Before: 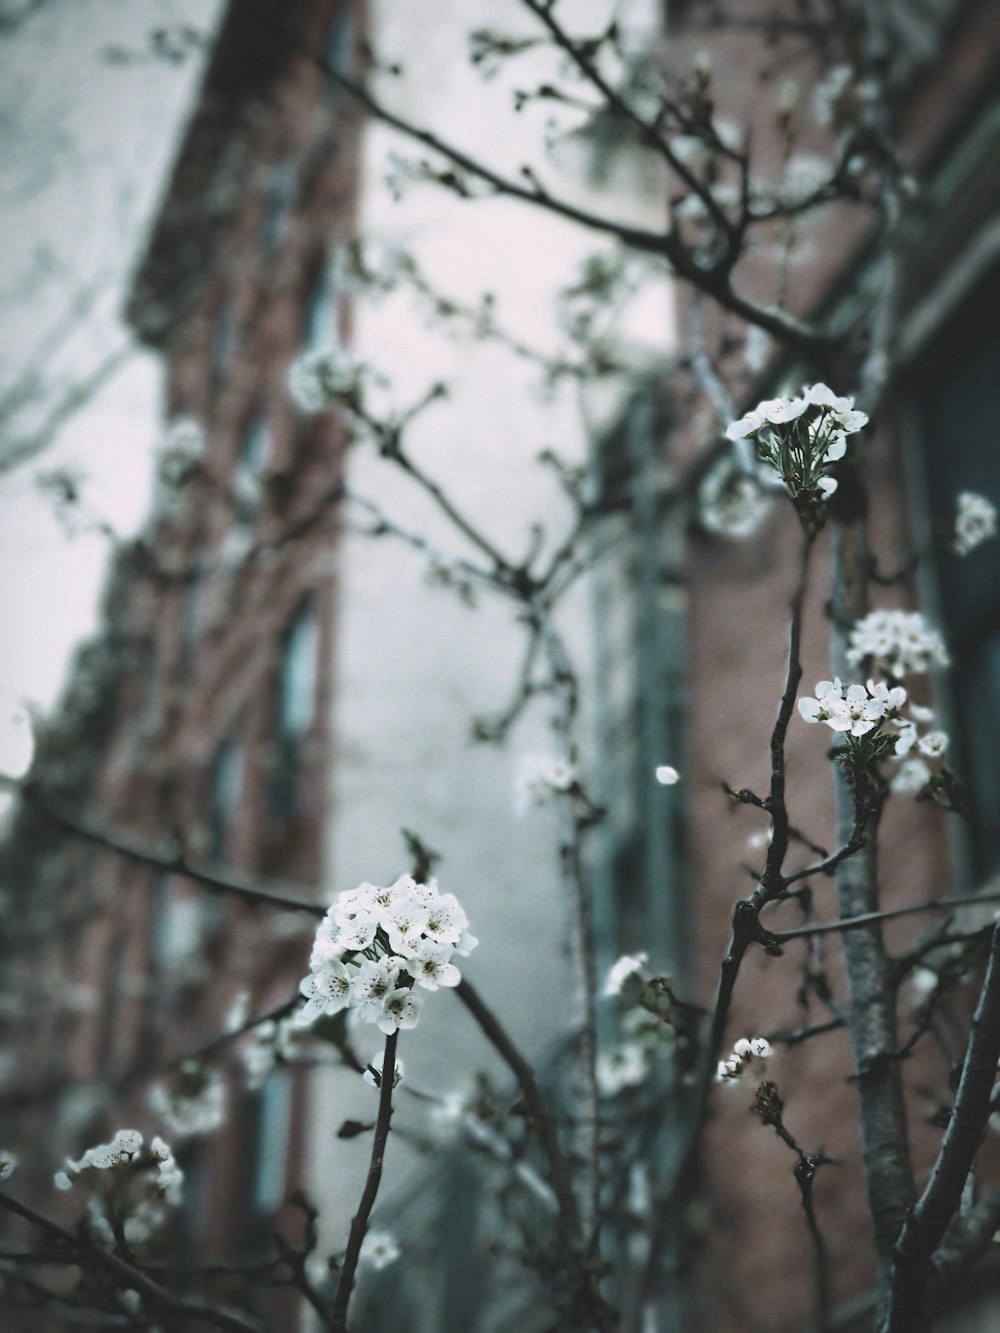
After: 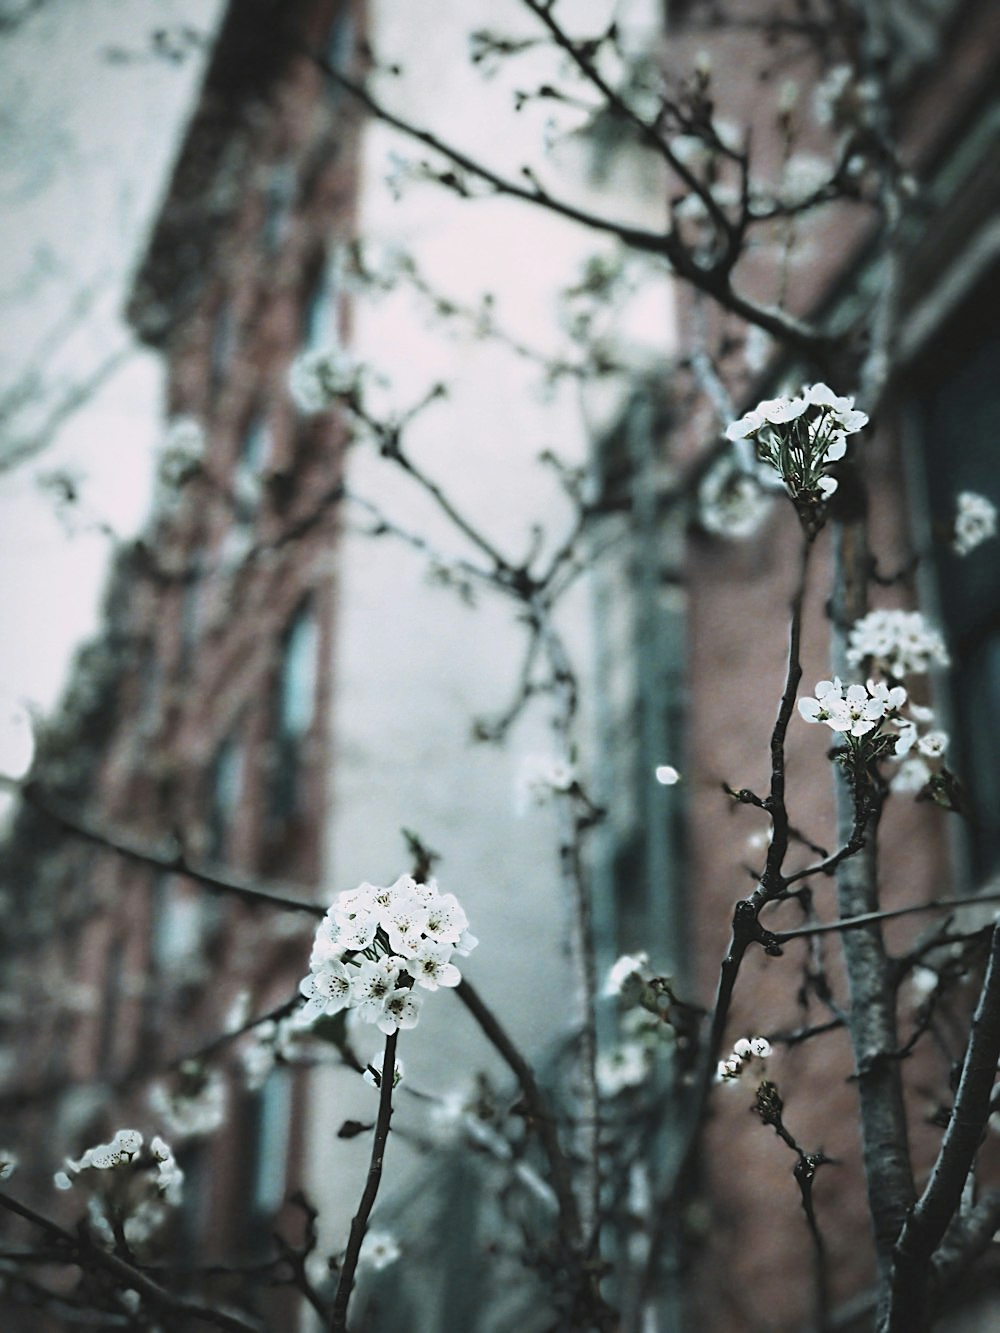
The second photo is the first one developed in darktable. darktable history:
exposure: exposure -0.21 EV, compensate highlight preservation false
tone curve: curves: ch0 [(0, 0) (0.004, 0.001) (0.133, 0.112) (0.325, 0.362) (0.832, 0.893) (1, 1)], color space Lab, linked channels, preserve colors none
sharpen: on, module defaults
